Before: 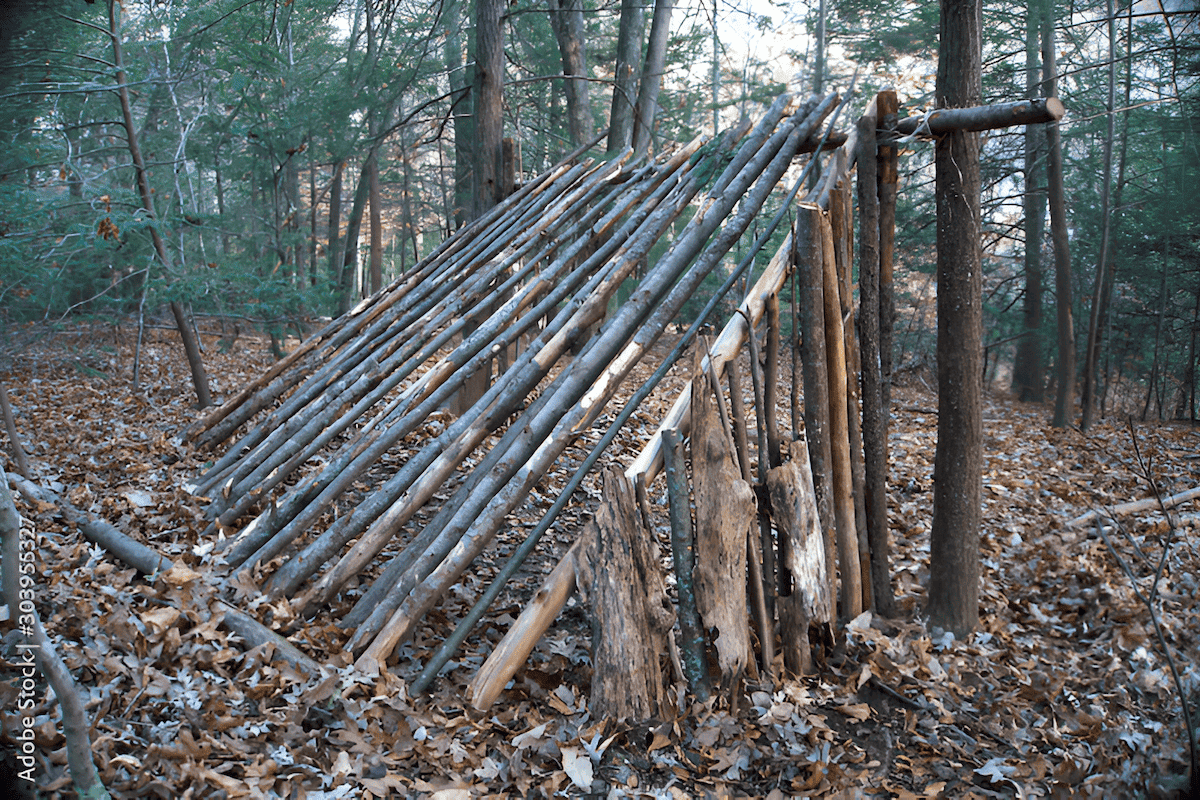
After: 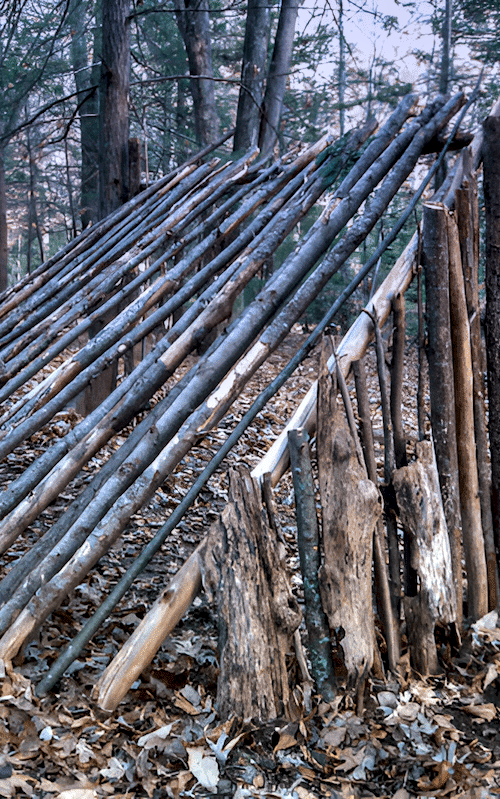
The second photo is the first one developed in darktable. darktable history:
crop: left 31.229%, right 27.105%
local contrast: detail 160%
white balance: emerald 1
shadows and highlights: shadows 37.27, highlights -28.18, soften with gaussian
graduated density: hue 238.83°, saturation 50%
